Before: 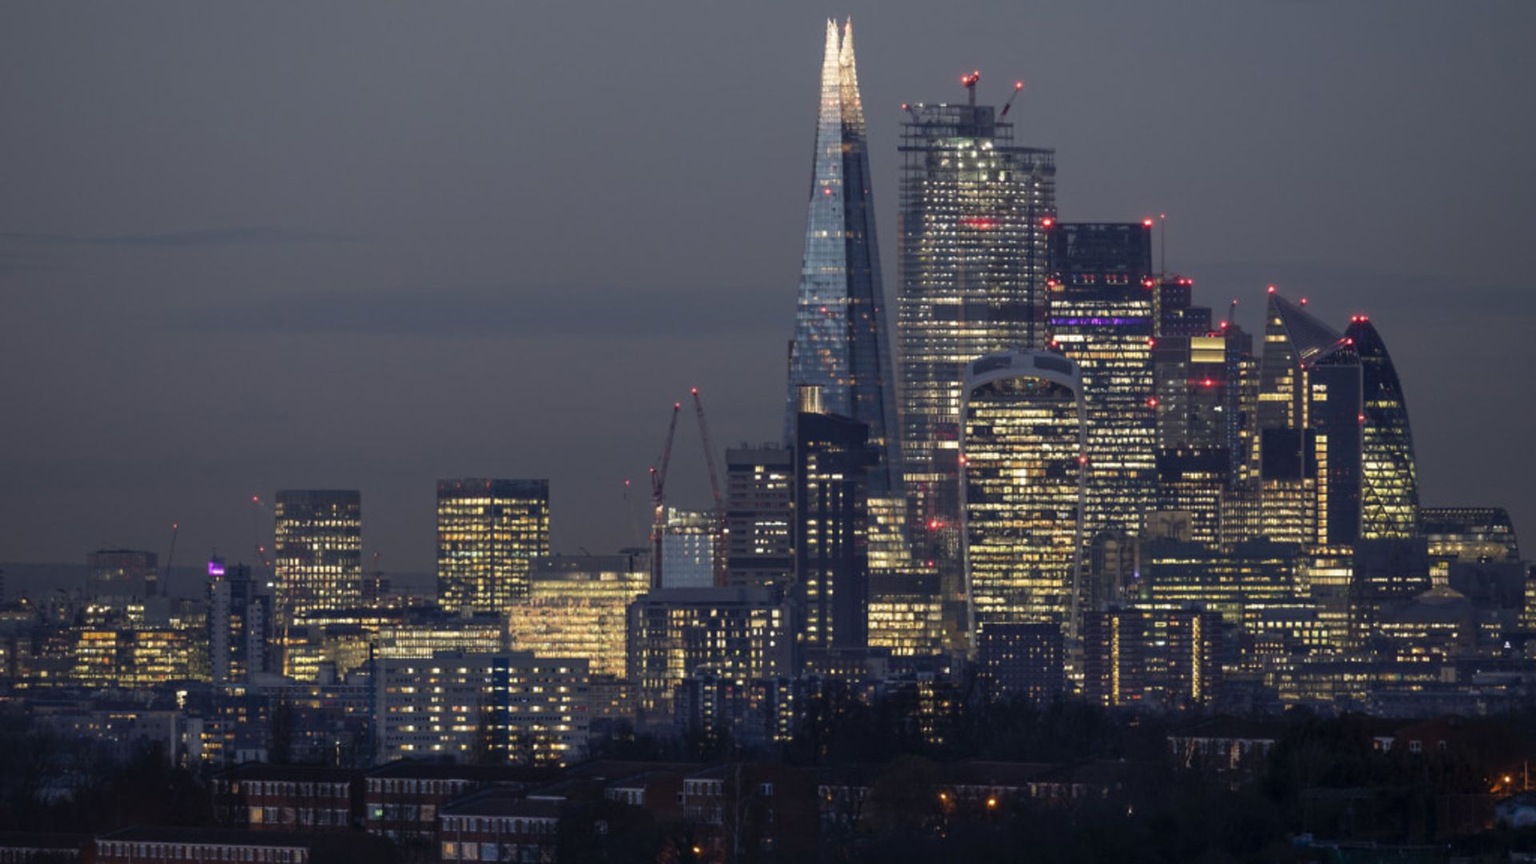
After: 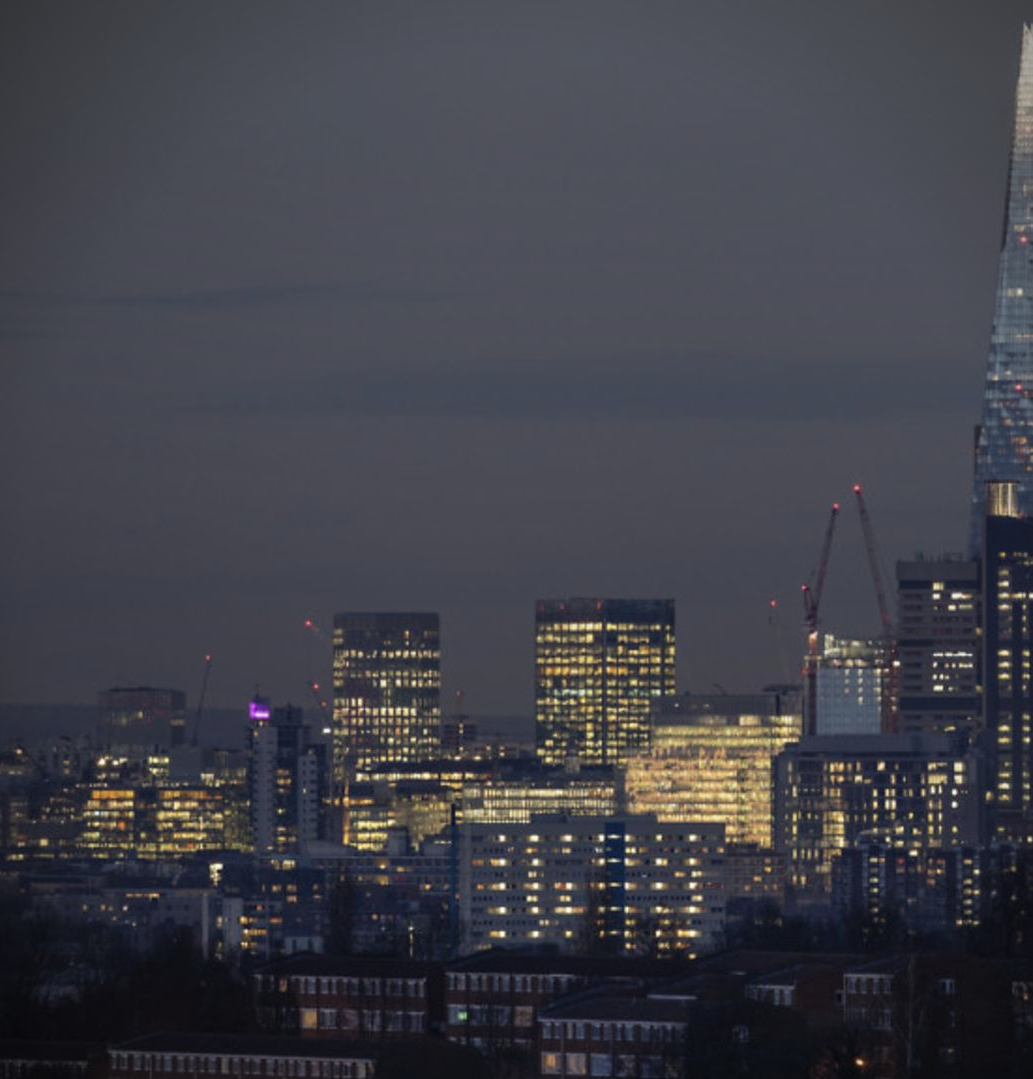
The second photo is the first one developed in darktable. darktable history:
color balance: input saturation 99%
vignetting: fall-off start 91.19%
graduated density: on, module defaults
crop: left 0.587%, right 45.588%, bottom 0.086%
